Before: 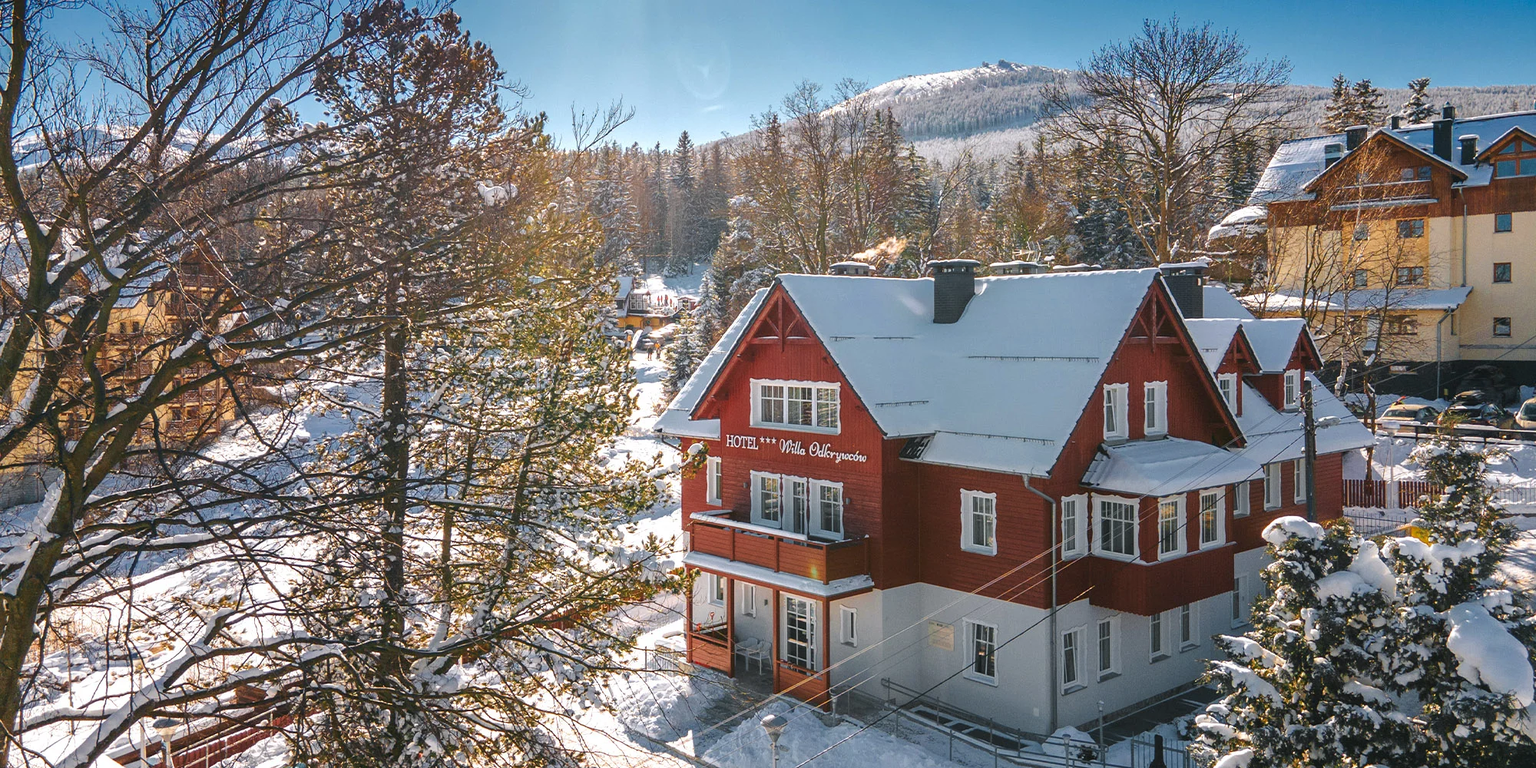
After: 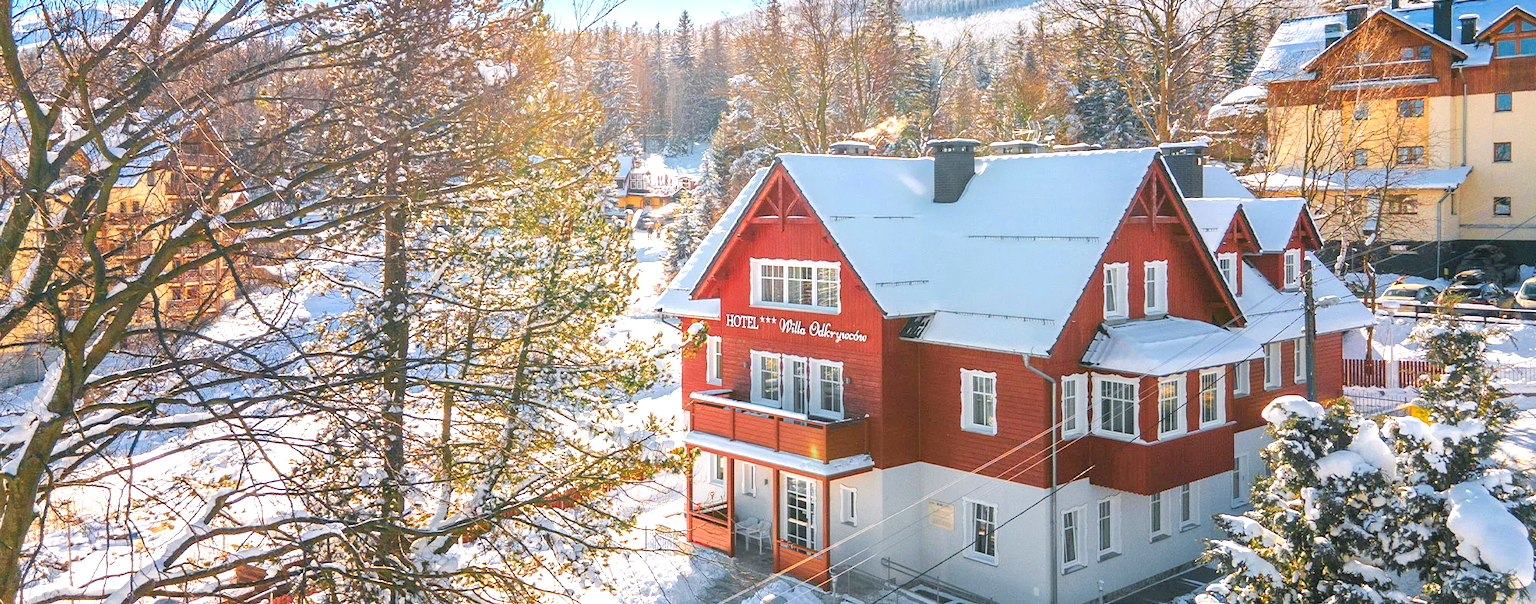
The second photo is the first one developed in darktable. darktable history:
tone equalizer: on, module defaults
levels: levels [0.036, 0.364, 0.827]
crop and rotate: top 15.774%, bottom 5.506%
